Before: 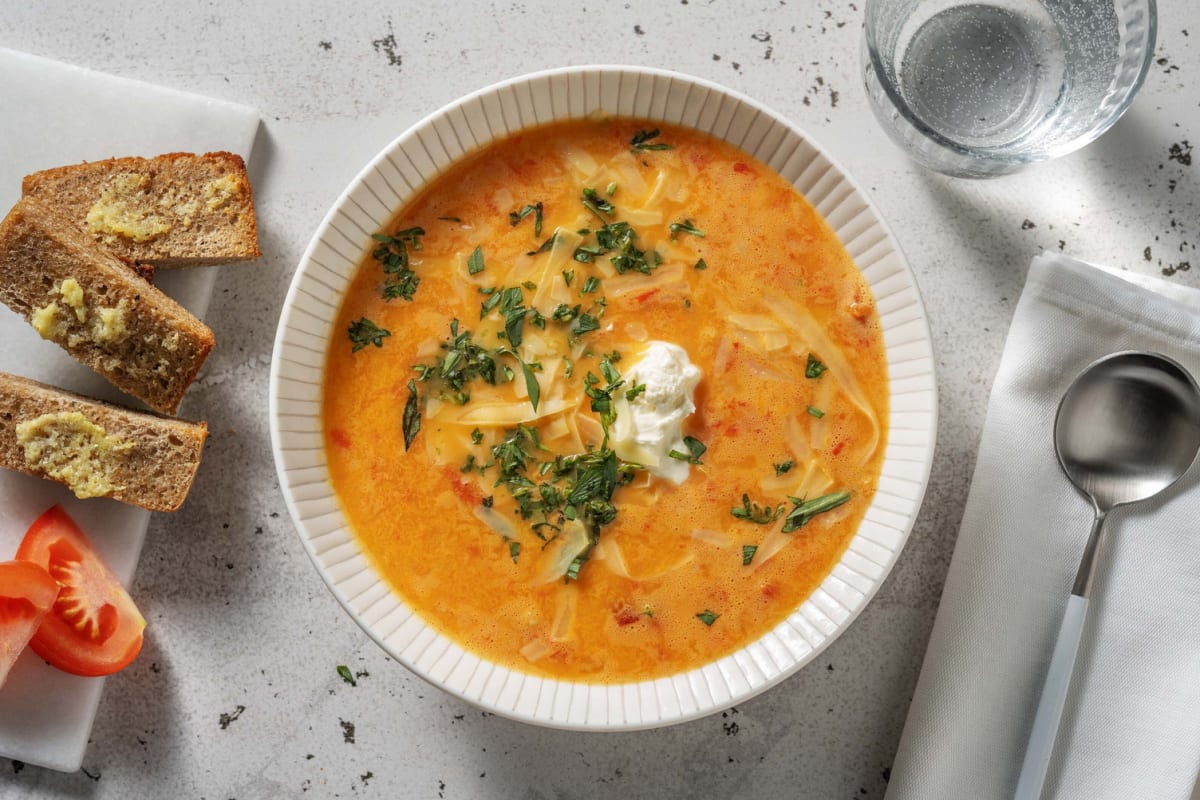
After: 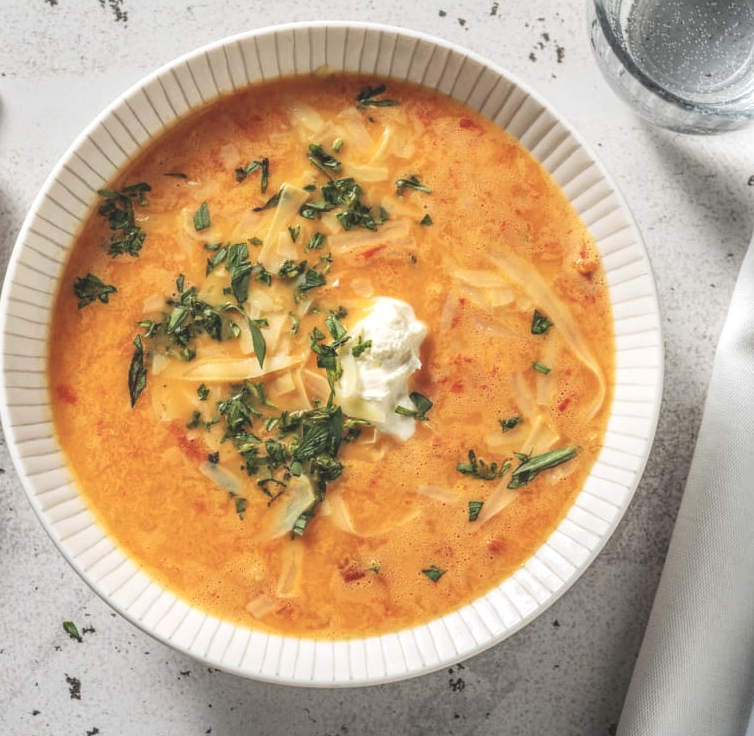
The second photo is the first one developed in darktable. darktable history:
crop and rotate: left 22.884%, top 5.623%, right 14.281%, bottom 2.331%
exposure: black level correction -0.029, compensate highlight preservation false
contrast brightness saturation: contrast 0.154, brightness 0.054
local contrast: on, module defaults
